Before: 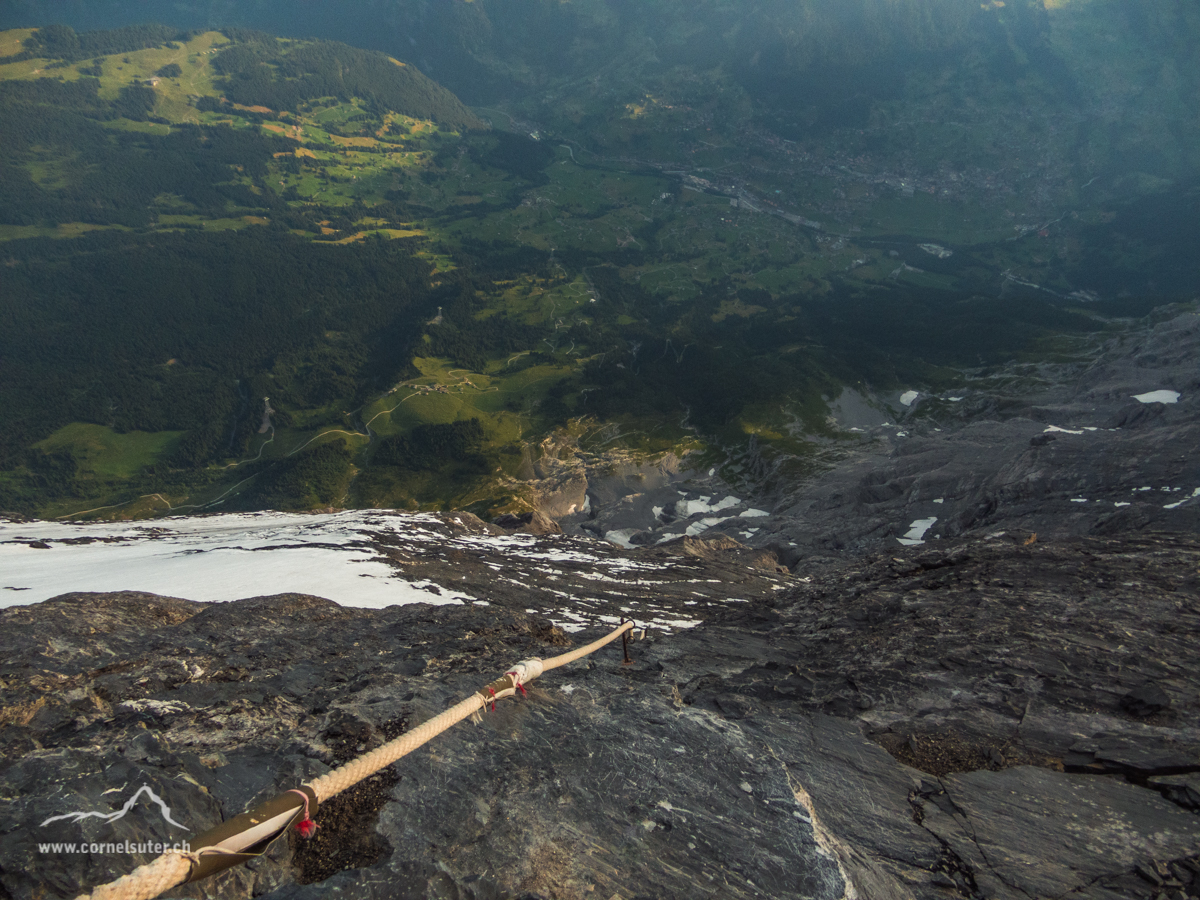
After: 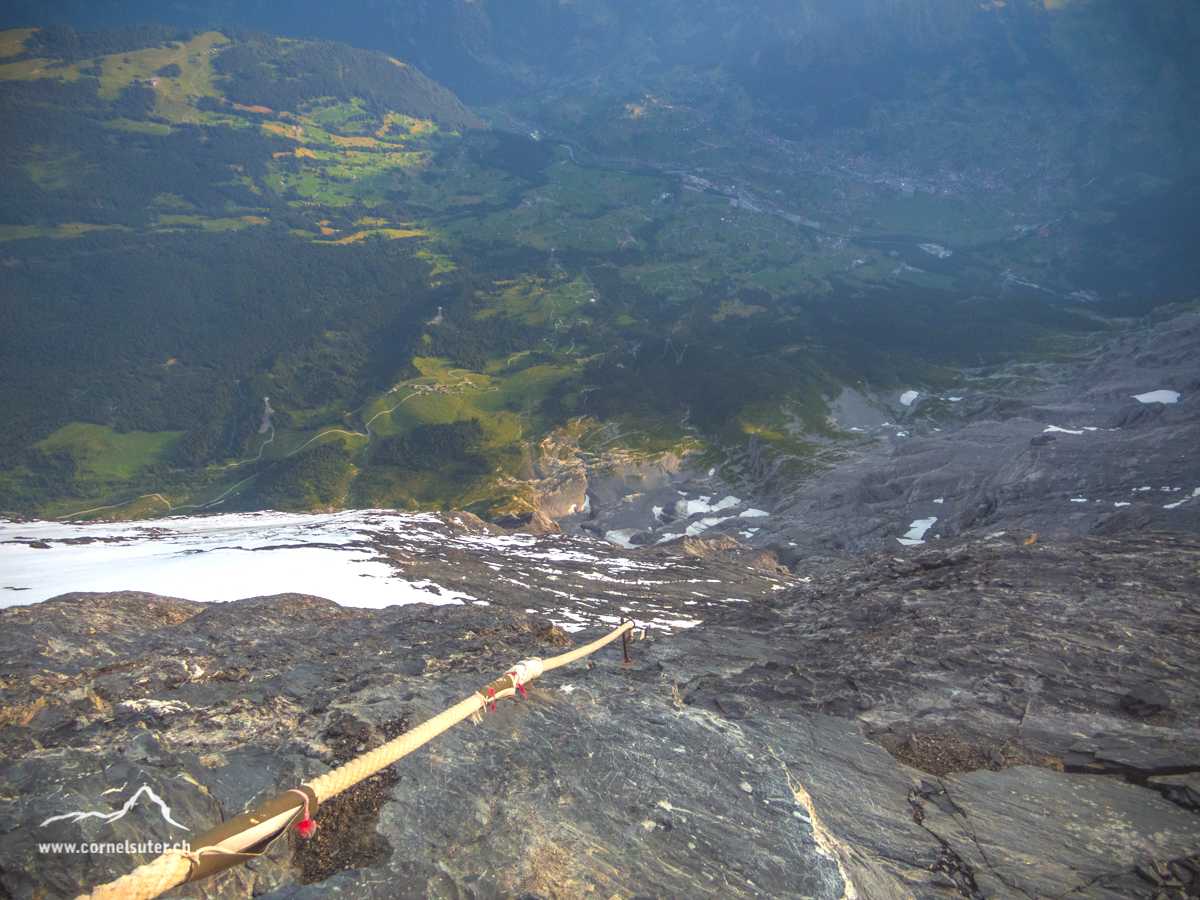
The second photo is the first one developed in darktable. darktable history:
graduated density: hue 238.83°, saturation 50%
vignetting: brightness -0.629, saturation -0.007, center (-0.028, 0.239)
contrast brightness saturation: contrast -0.28
exposure: black level correction 0.001, exposure 1.646 EV, compensate exposure bias true, compensate highlight preservation false
